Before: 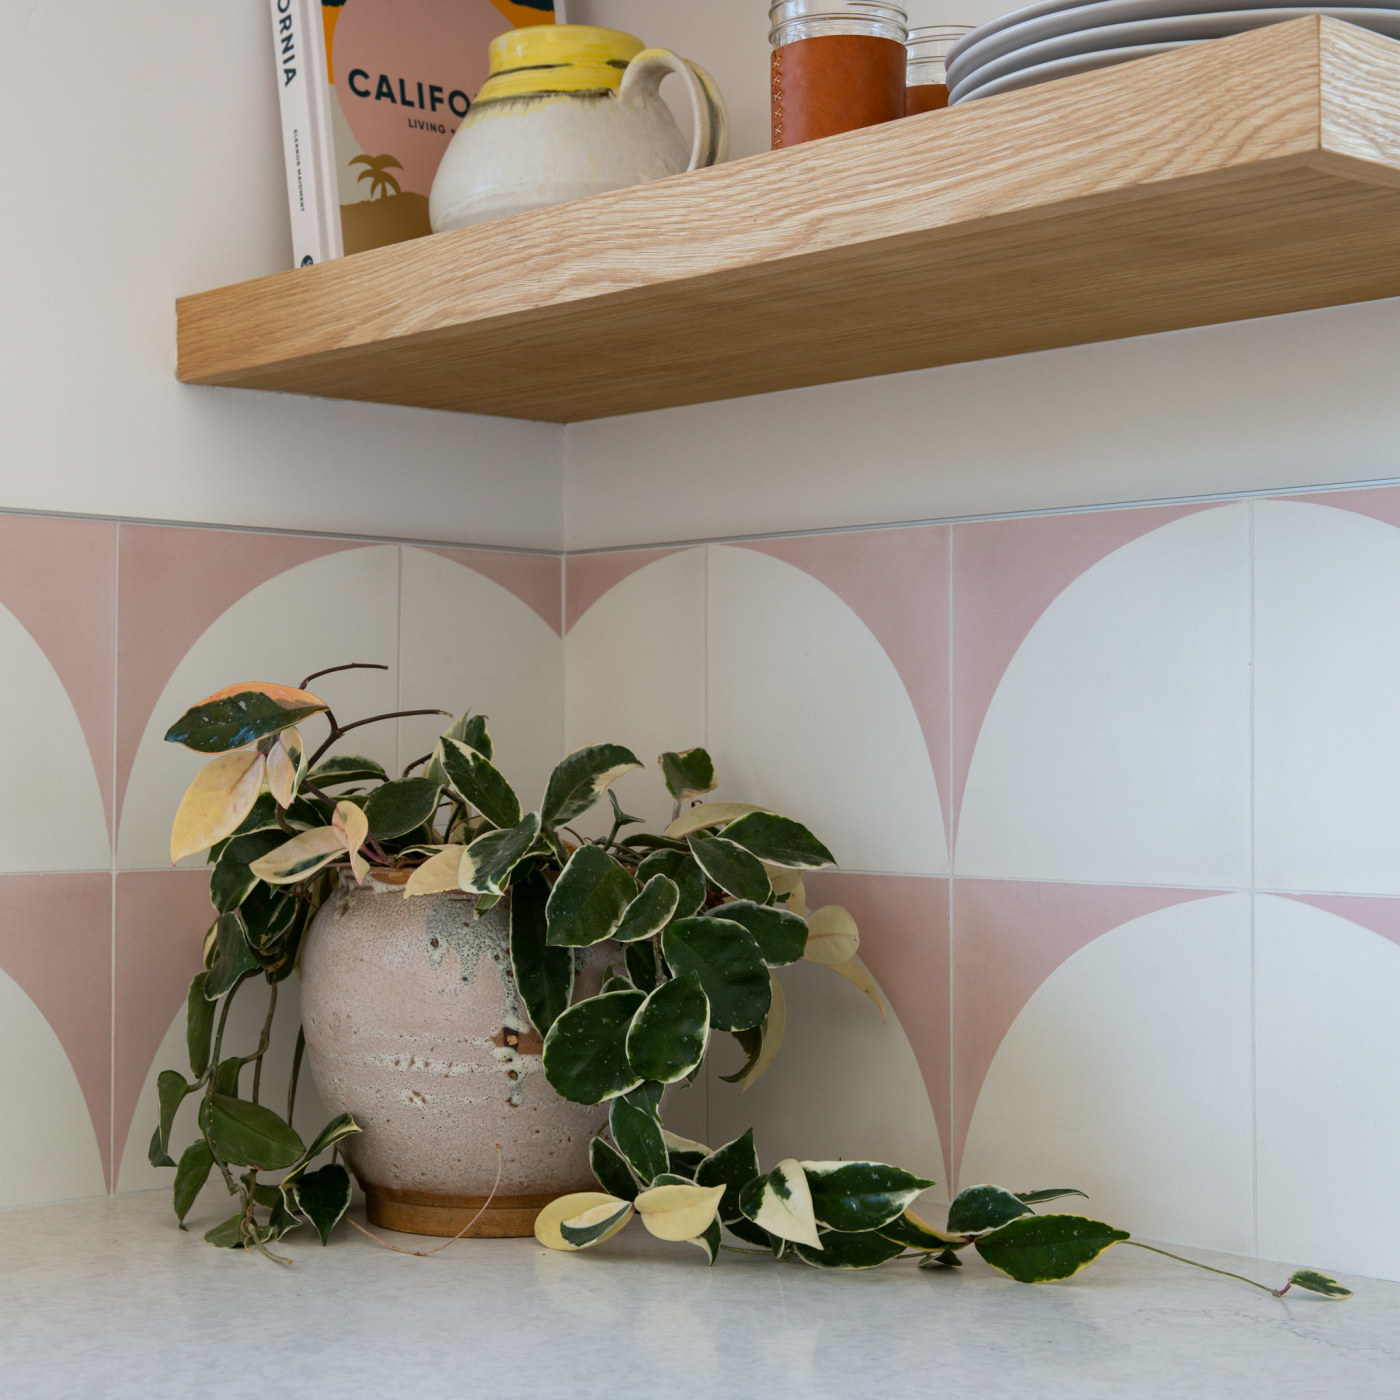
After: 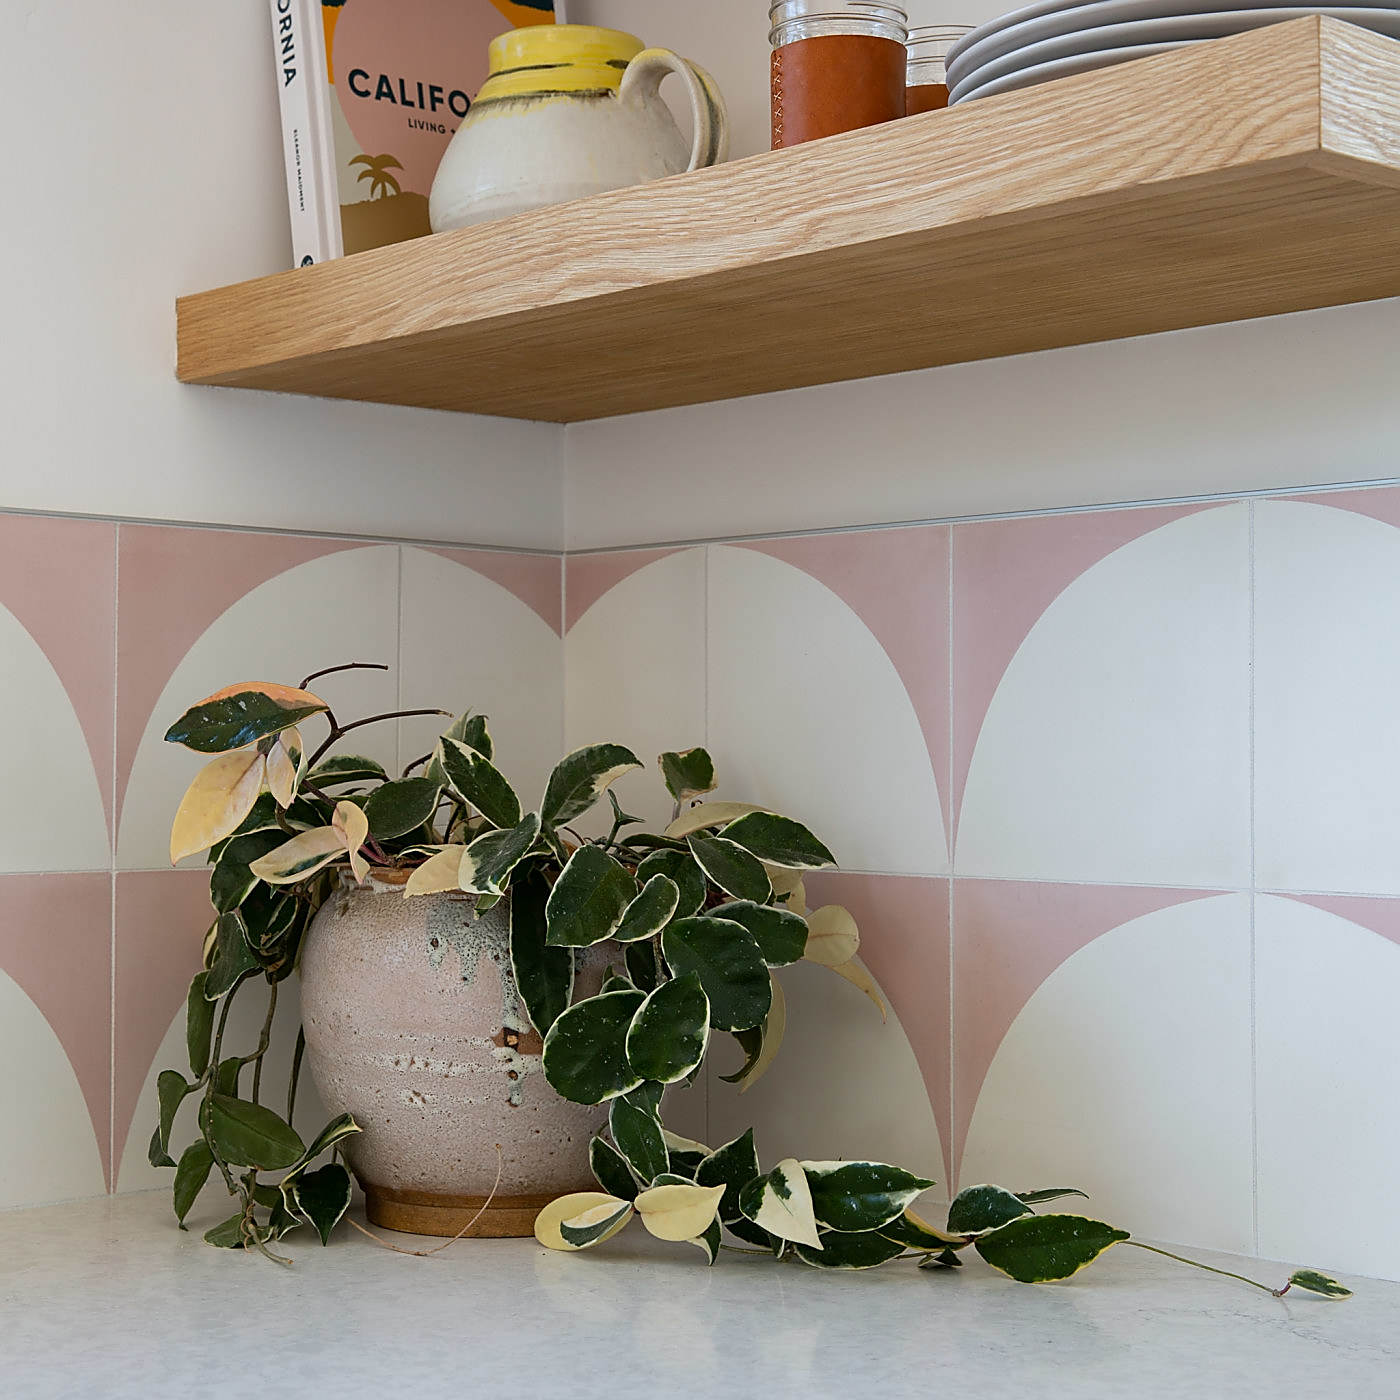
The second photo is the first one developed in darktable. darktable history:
sharpen: radius 1.371, amount 1.246, threshold 0.74
